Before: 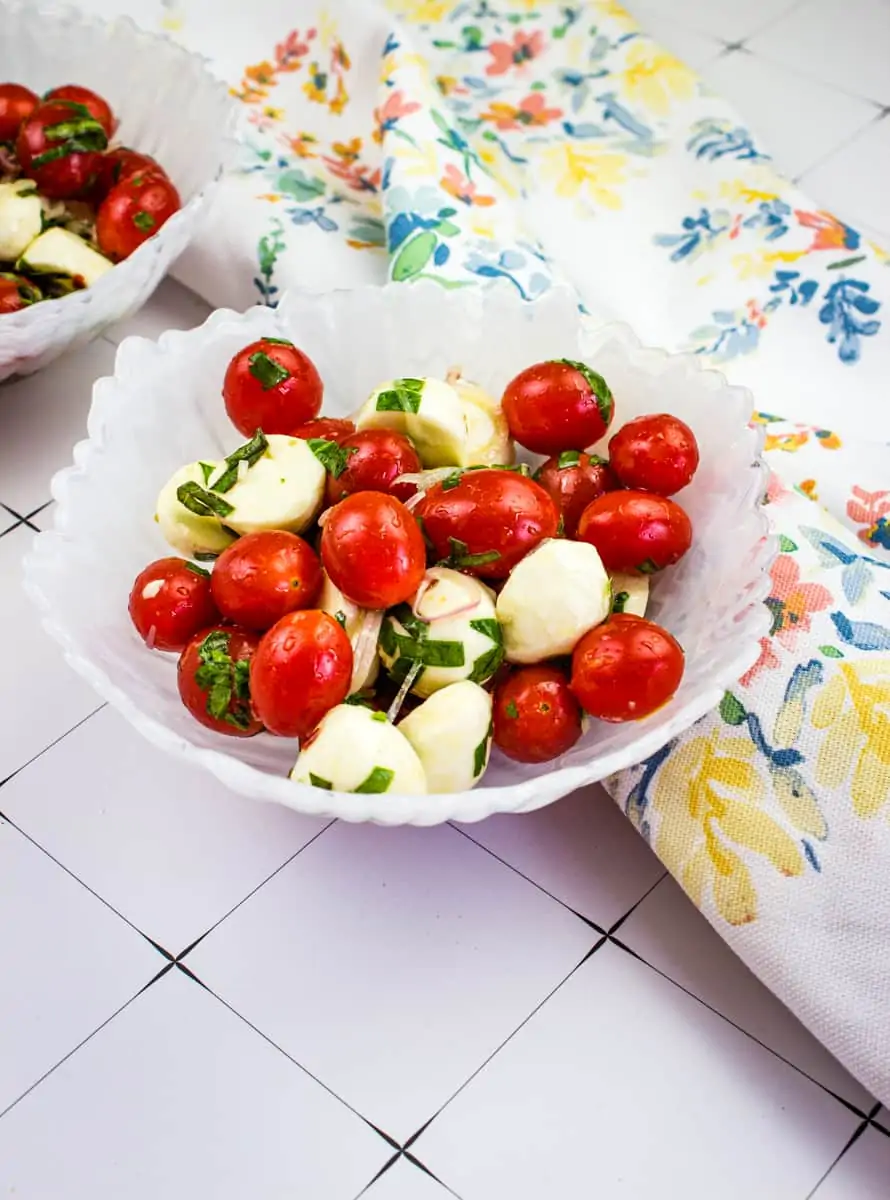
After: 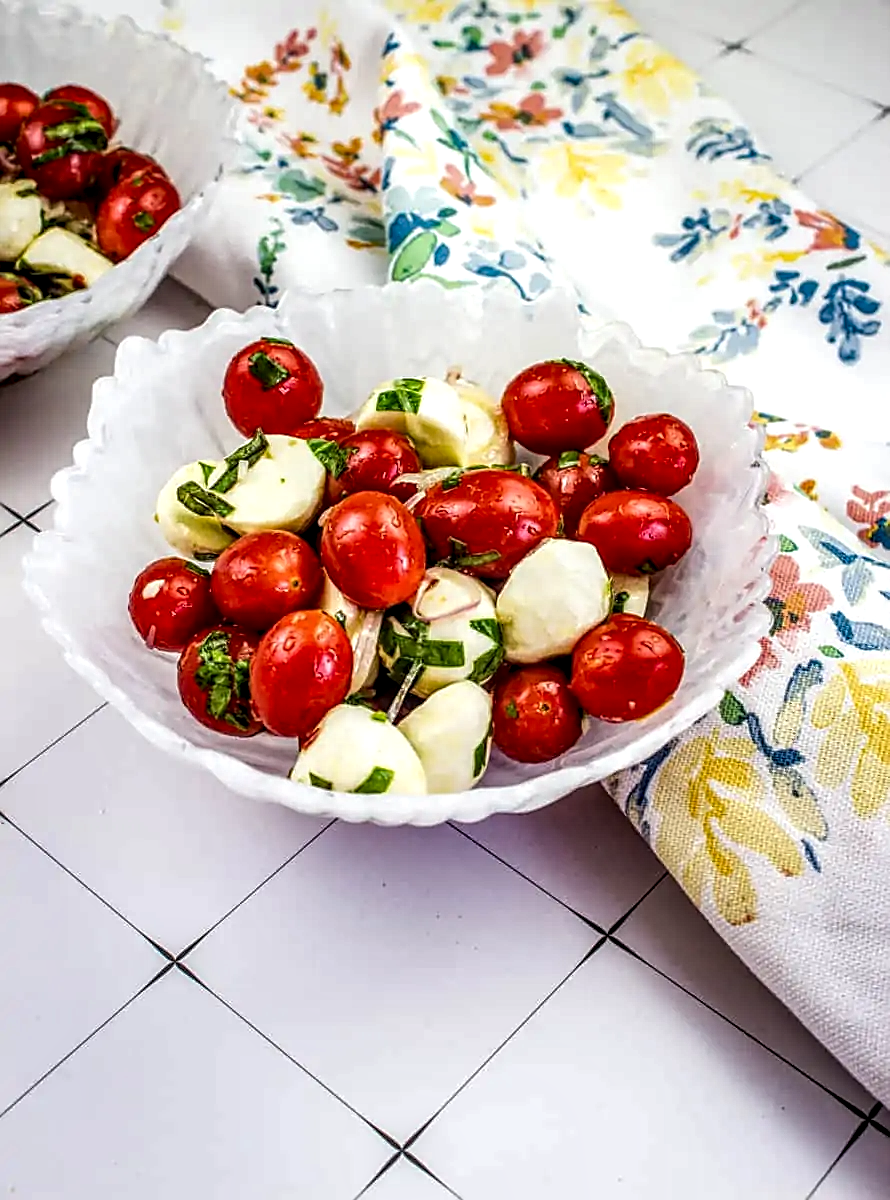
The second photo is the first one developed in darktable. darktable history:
local contrast: highlights 15%, shadows 37%, detail 183%, midtone range 0.468
sharpen: on, module defaults
